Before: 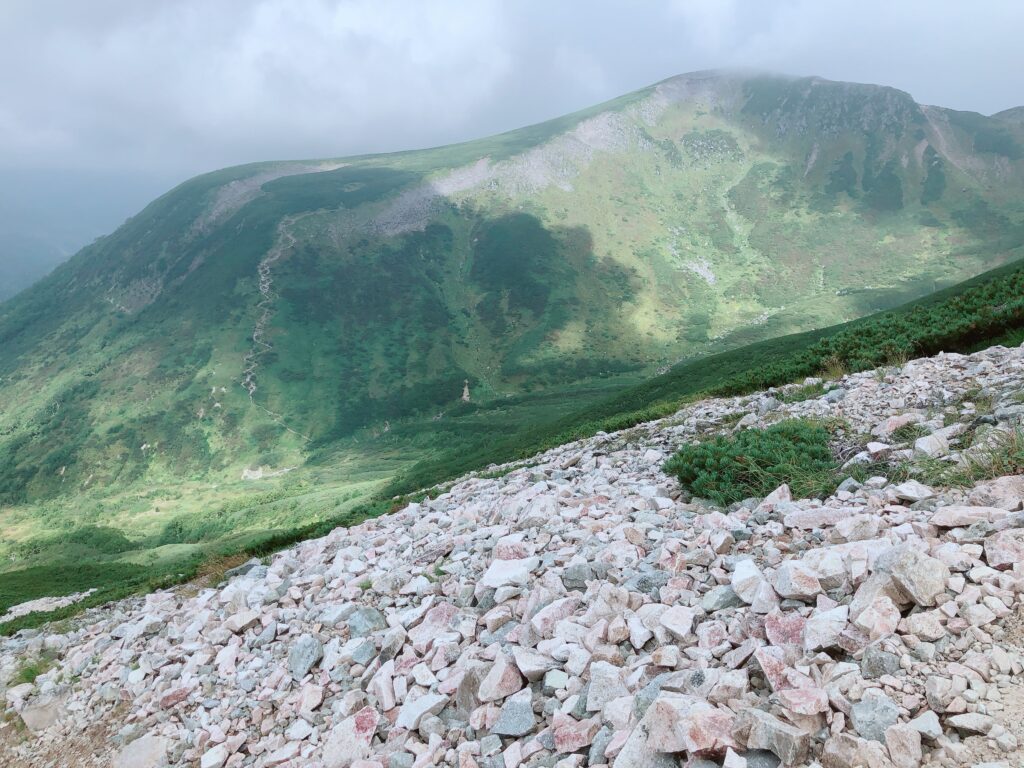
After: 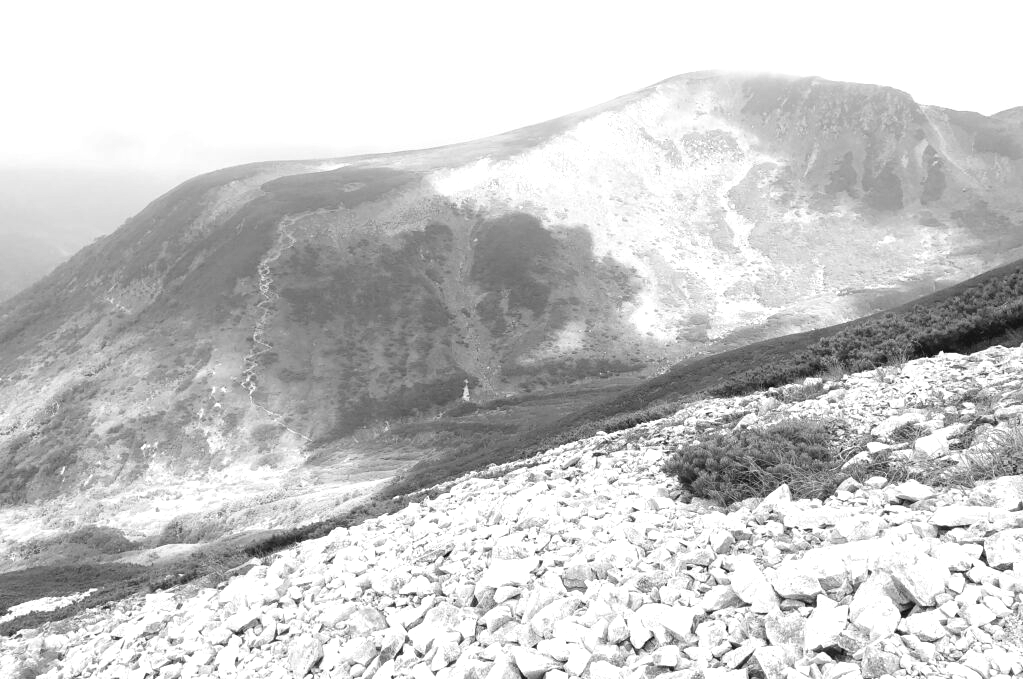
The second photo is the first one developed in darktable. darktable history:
exposure: exposure 1 EV, compensate highlight preservation false
crop and rotate: top 0%, bottom 11.49%
monochrome: a -11.7, b 1.62, size 0.5, highlights 0.38
